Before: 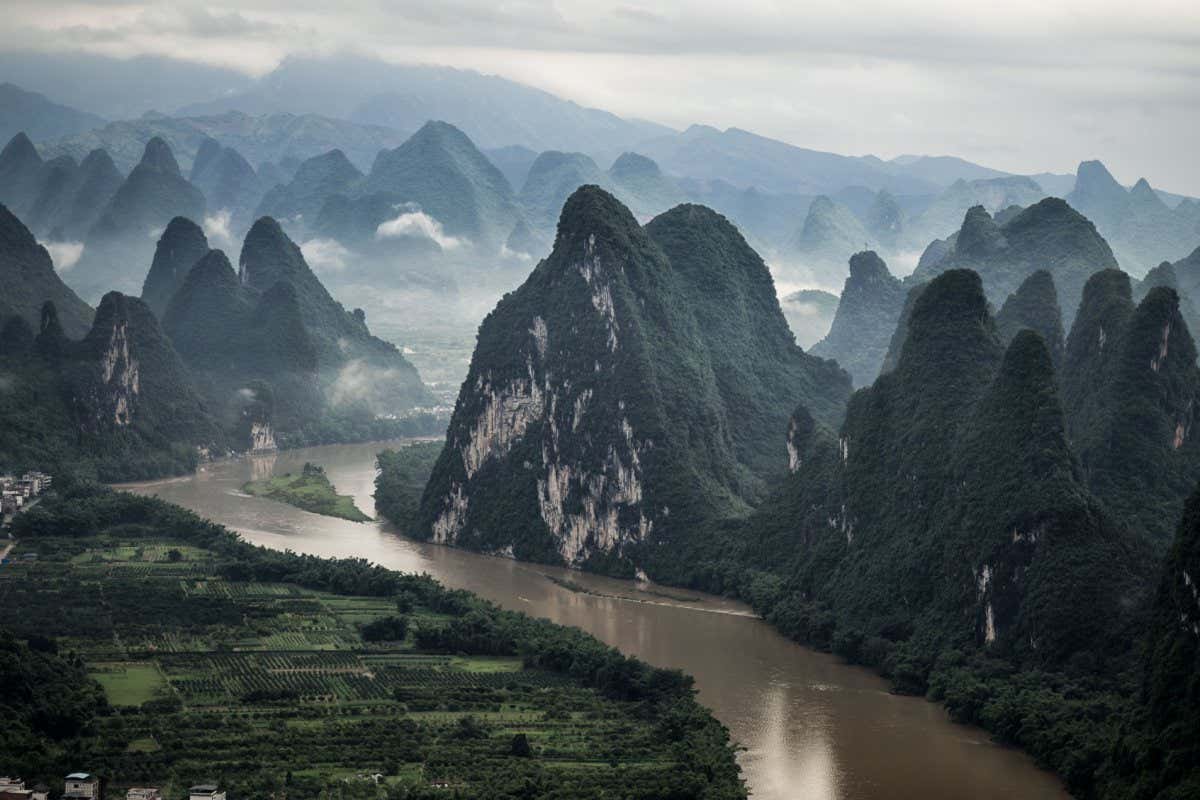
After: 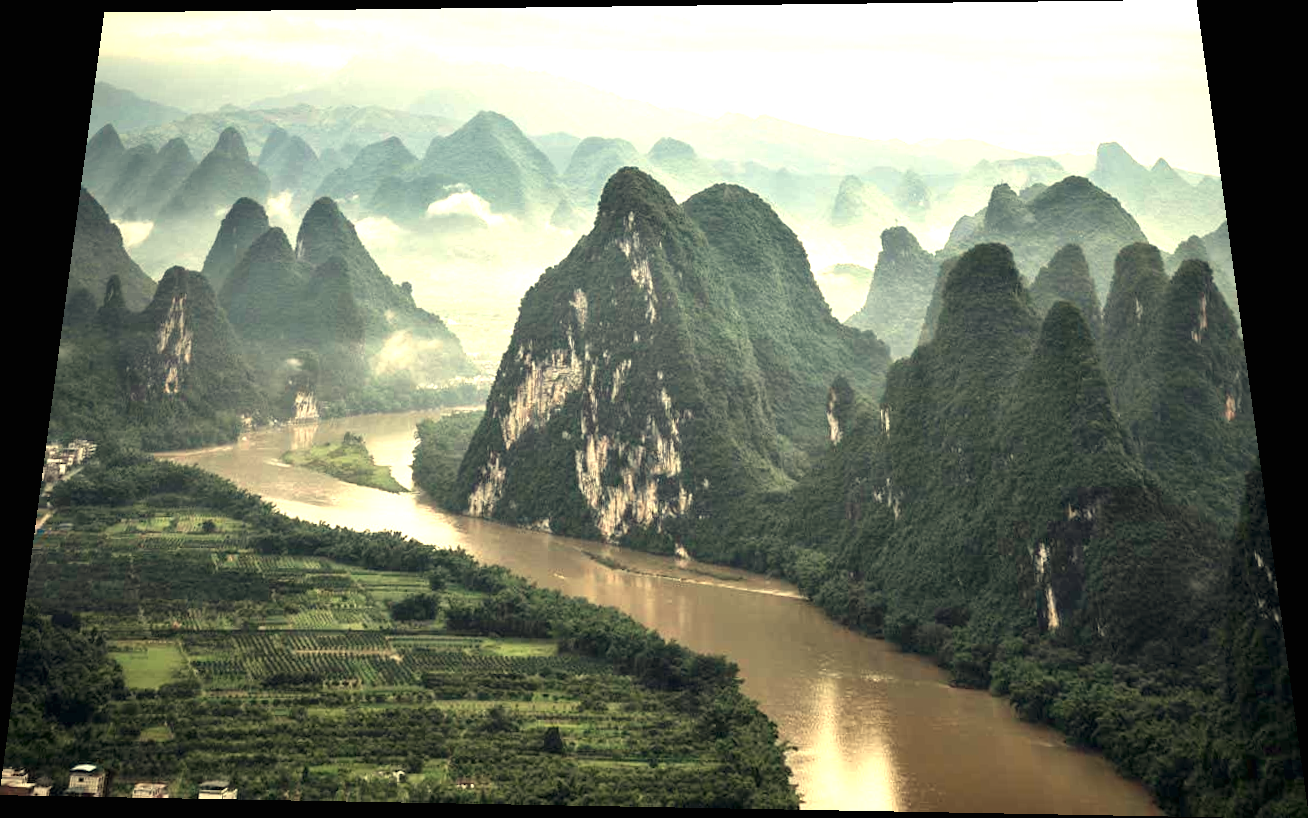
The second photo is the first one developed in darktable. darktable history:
exposure: black level correction 0, exposure 1.379 EV, compensate exposure bias true, compensate highlight preservation false
rotate and perspective: rotation 0.128°, lens shift (vertical) -0.181, lens shift (horizontal) -0.044, shear 0.001, automatic cropping off
white balance: red 1.08, blue 0.791
